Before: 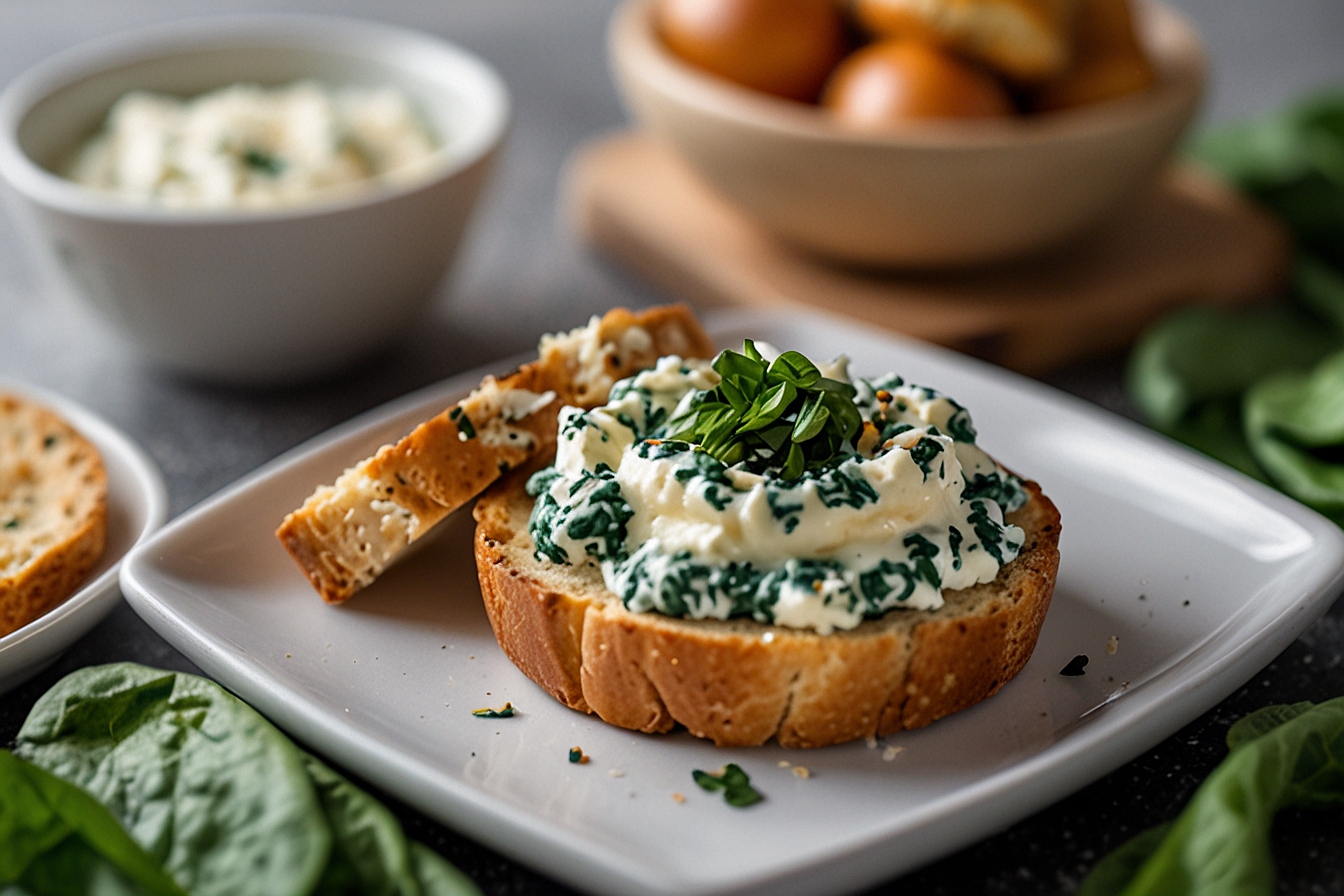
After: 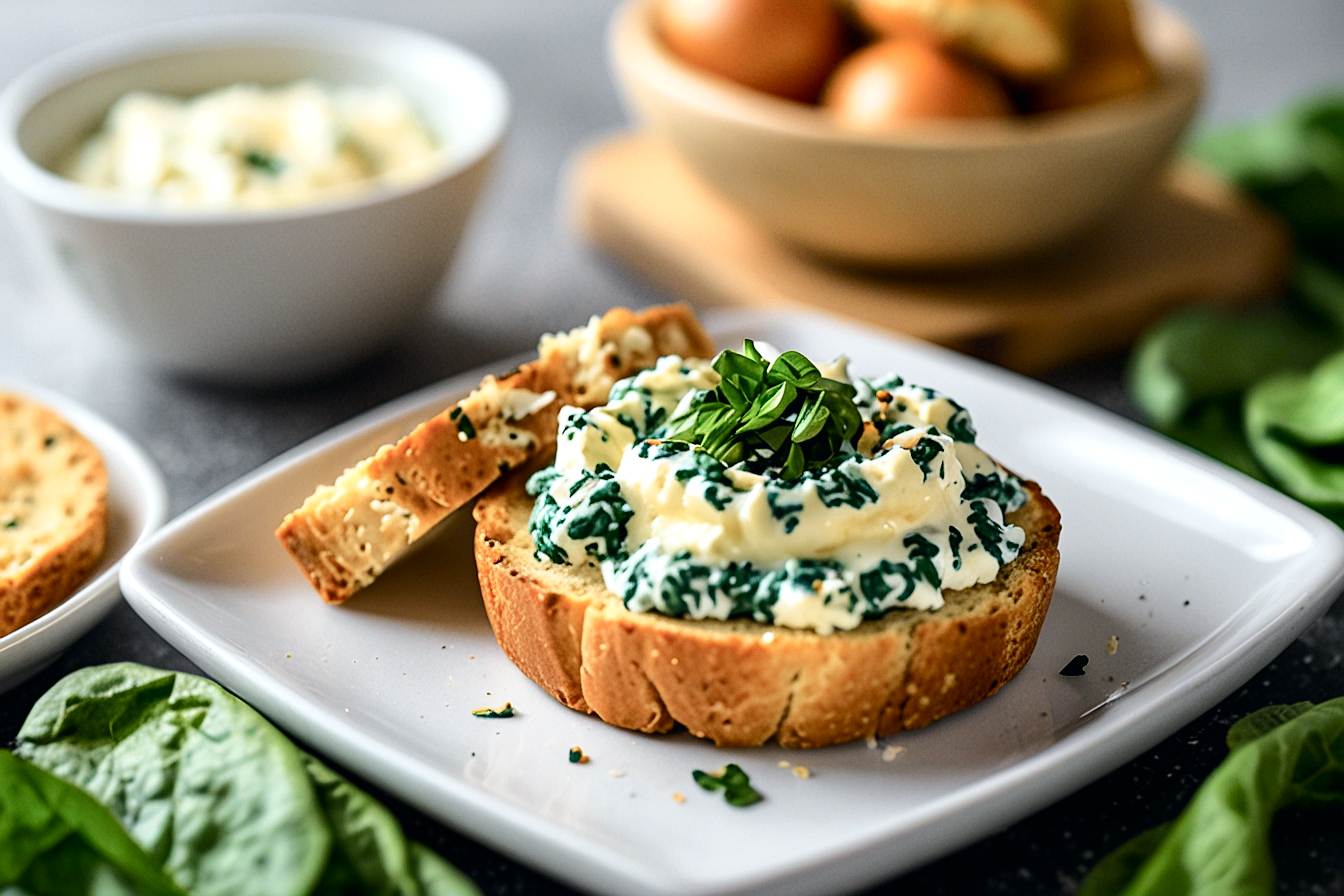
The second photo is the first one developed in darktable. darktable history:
tone curve: curves: ch0 [(0, 0) (0.035, 0.017) (0.131, 0.108) (0.279, 0.279) (0.476, 0.554) (0.617, 0.693) (0.704, 0.77) (0.801, 0.854) (0.895, 0.927) (1, 0.976)]; ch1 [(0, 0) (0.318, 0.278) (0.444, 0.427) (0.493, 0.488) (0.508, 0.502) (0.534, 0.526) (0.562, 0.555) (0.645, 0.648) (0.746, 0.764) (1, 1)]; ch2 [(0, 0) (0.316, 0.292) (0.381, 0.37) (0.423, 0.448) (0.476, 0.482) (0.502, 0.495) (0.522, 0.518) (0.533, 0.532) (0.593, 0.622) (0.634, 0.663) (0.7, 0.7) (0.861, 0.808) (1, 0.951)], color space Lab, independent channels, preserve colors none
white balance: emerald 1
exposure: black level correction 0, exposure 0.5 EV, compensate highlight preservation false
